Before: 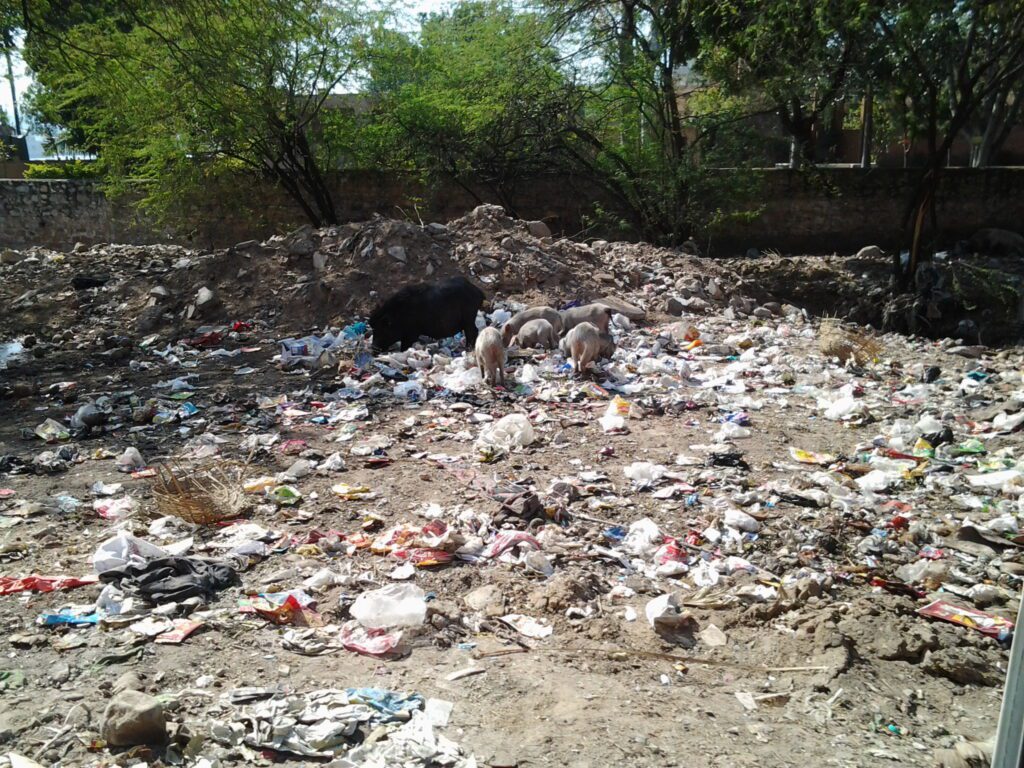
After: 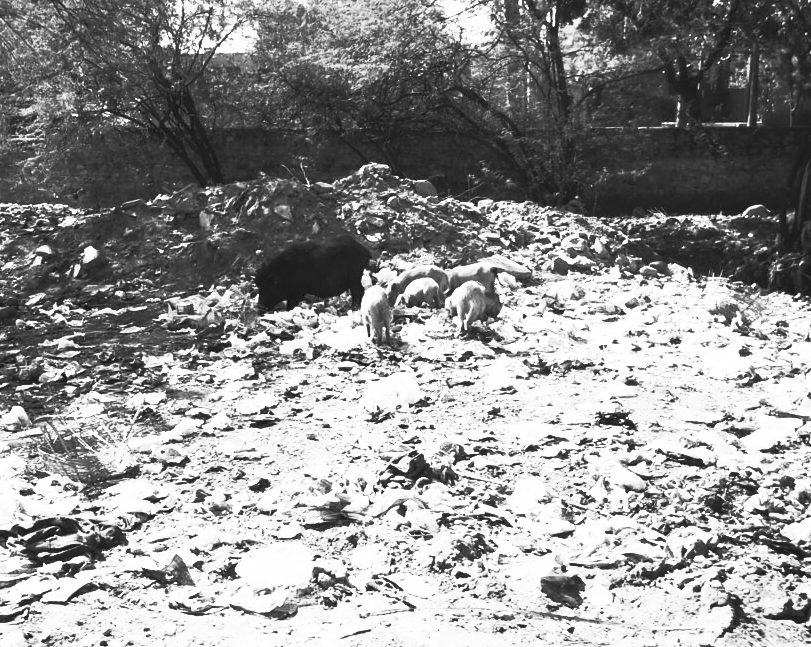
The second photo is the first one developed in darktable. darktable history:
contrast brightness saturation: contrast 1, brightness 1, saturation 1
crop: left 11.225%, top 5.381%, right 9.565%, bottom 10.314%
shadows and highlights: radius 125.46, shadows 30.51, highlights -30.51, low approximation 0.01, soften with gaussian
monochrome: on, module defaults
